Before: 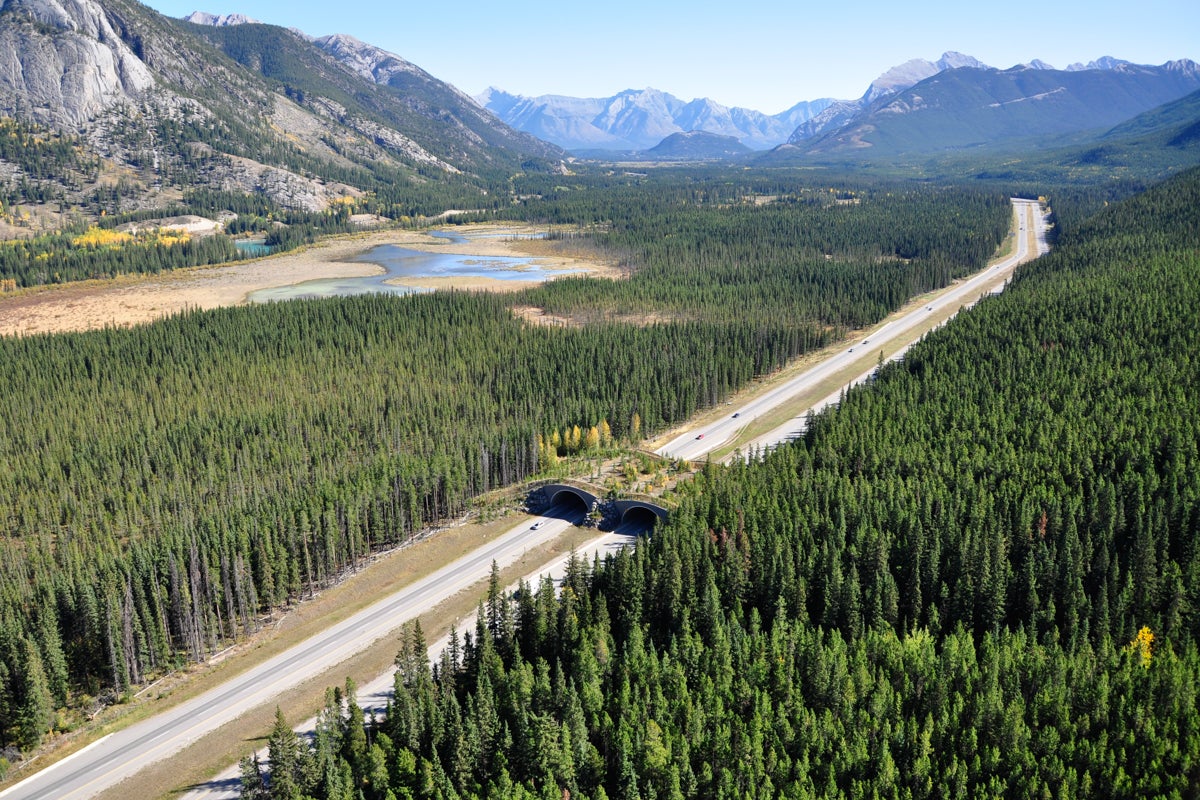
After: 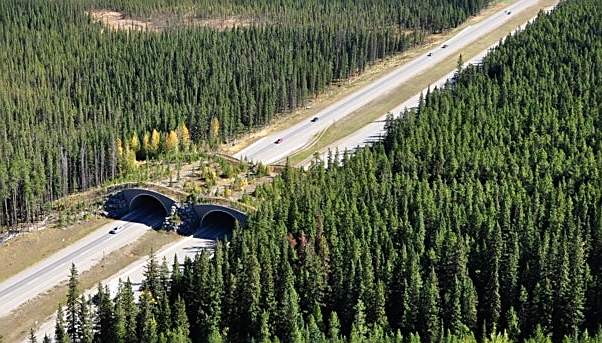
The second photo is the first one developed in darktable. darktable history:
crop: left 35.151%, top 37.012%, right 14.674%, bottom 20.069%
sharpen: on, module defaults
